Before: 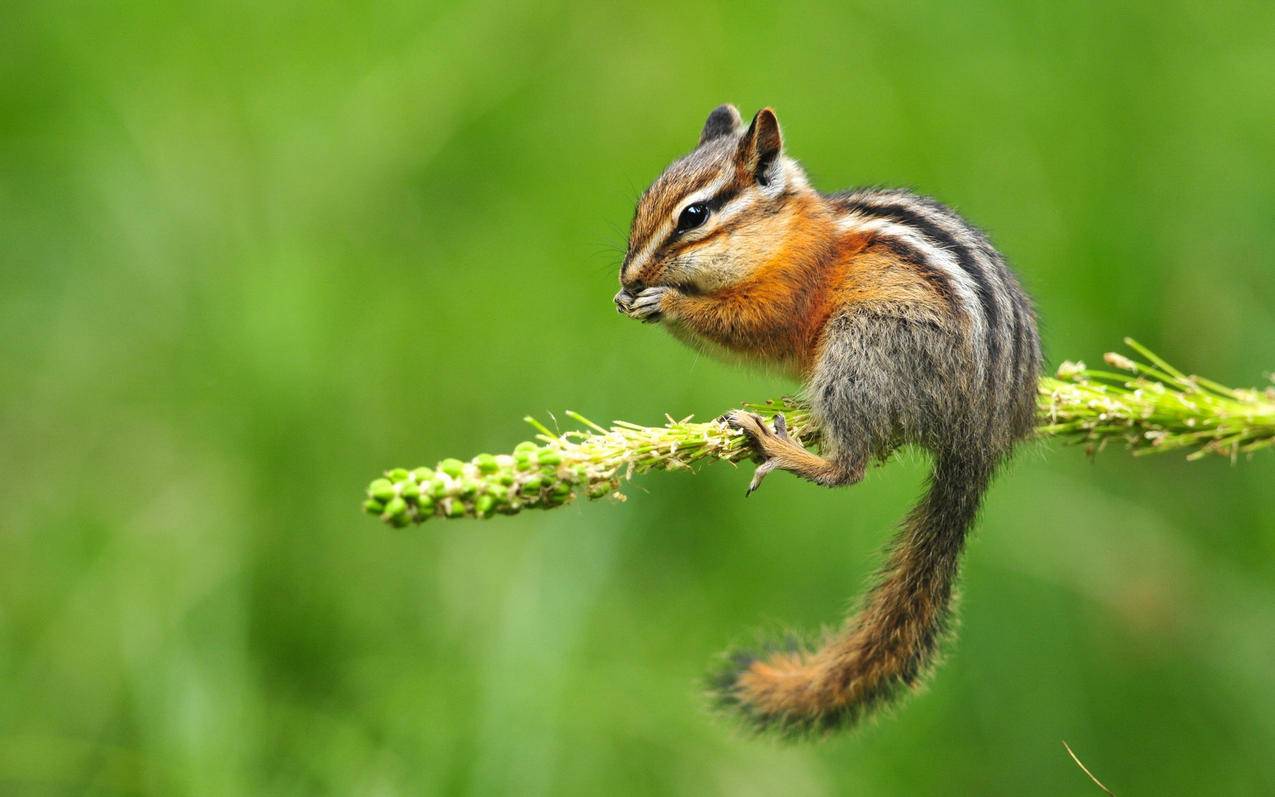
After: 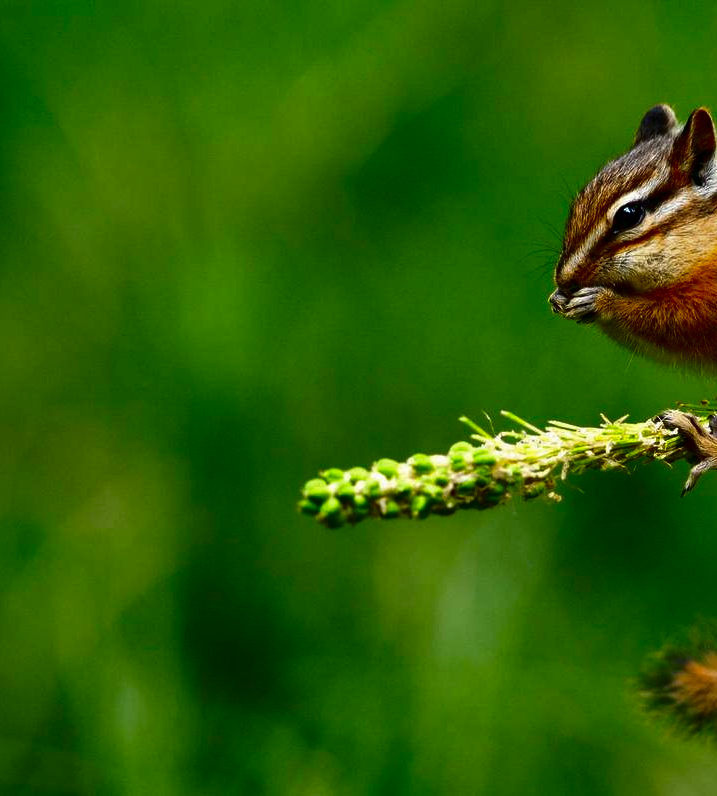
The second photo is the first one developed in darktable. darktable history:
contrast brightness saturation: contrast 0.09, brightness -0.59, saturation 0.17
crop: left 5.114%, right 38.589%
